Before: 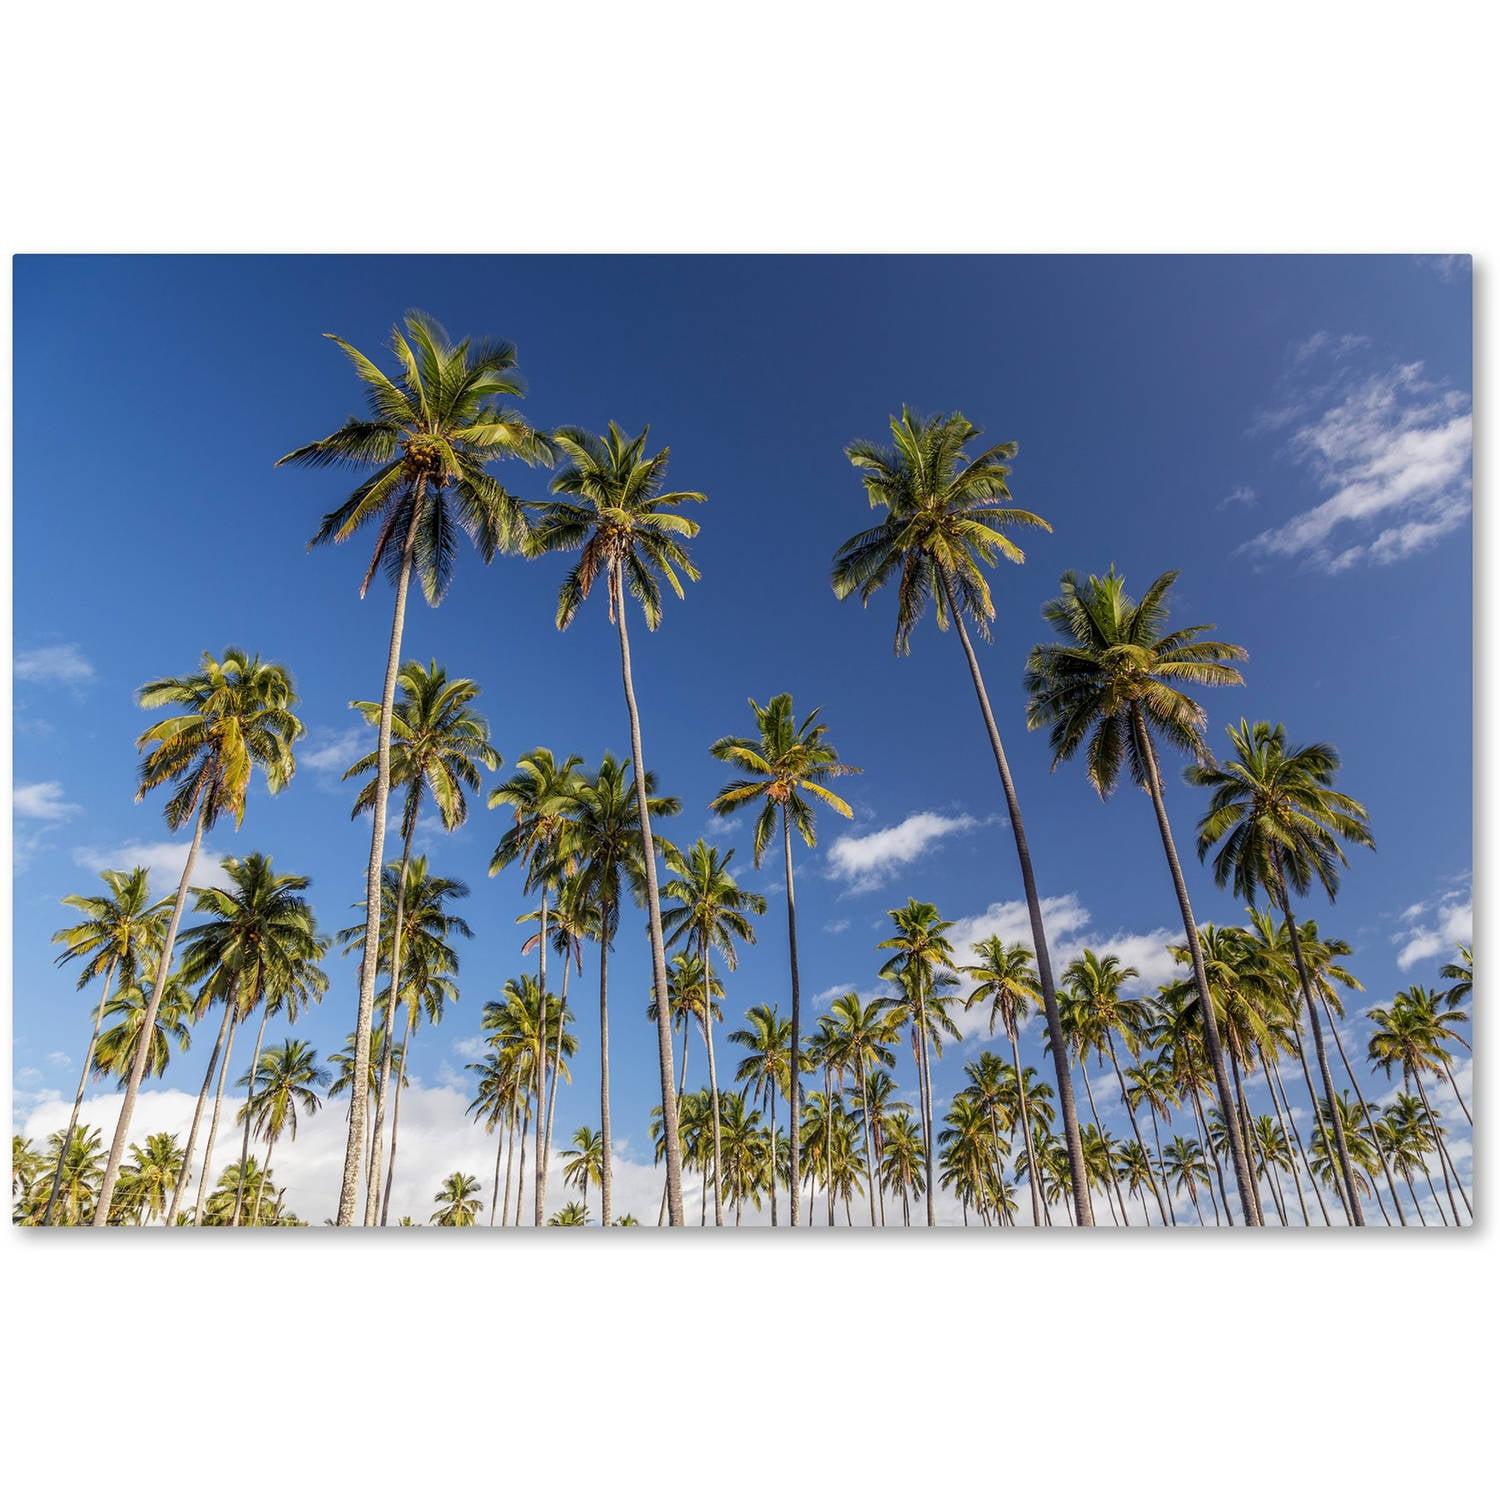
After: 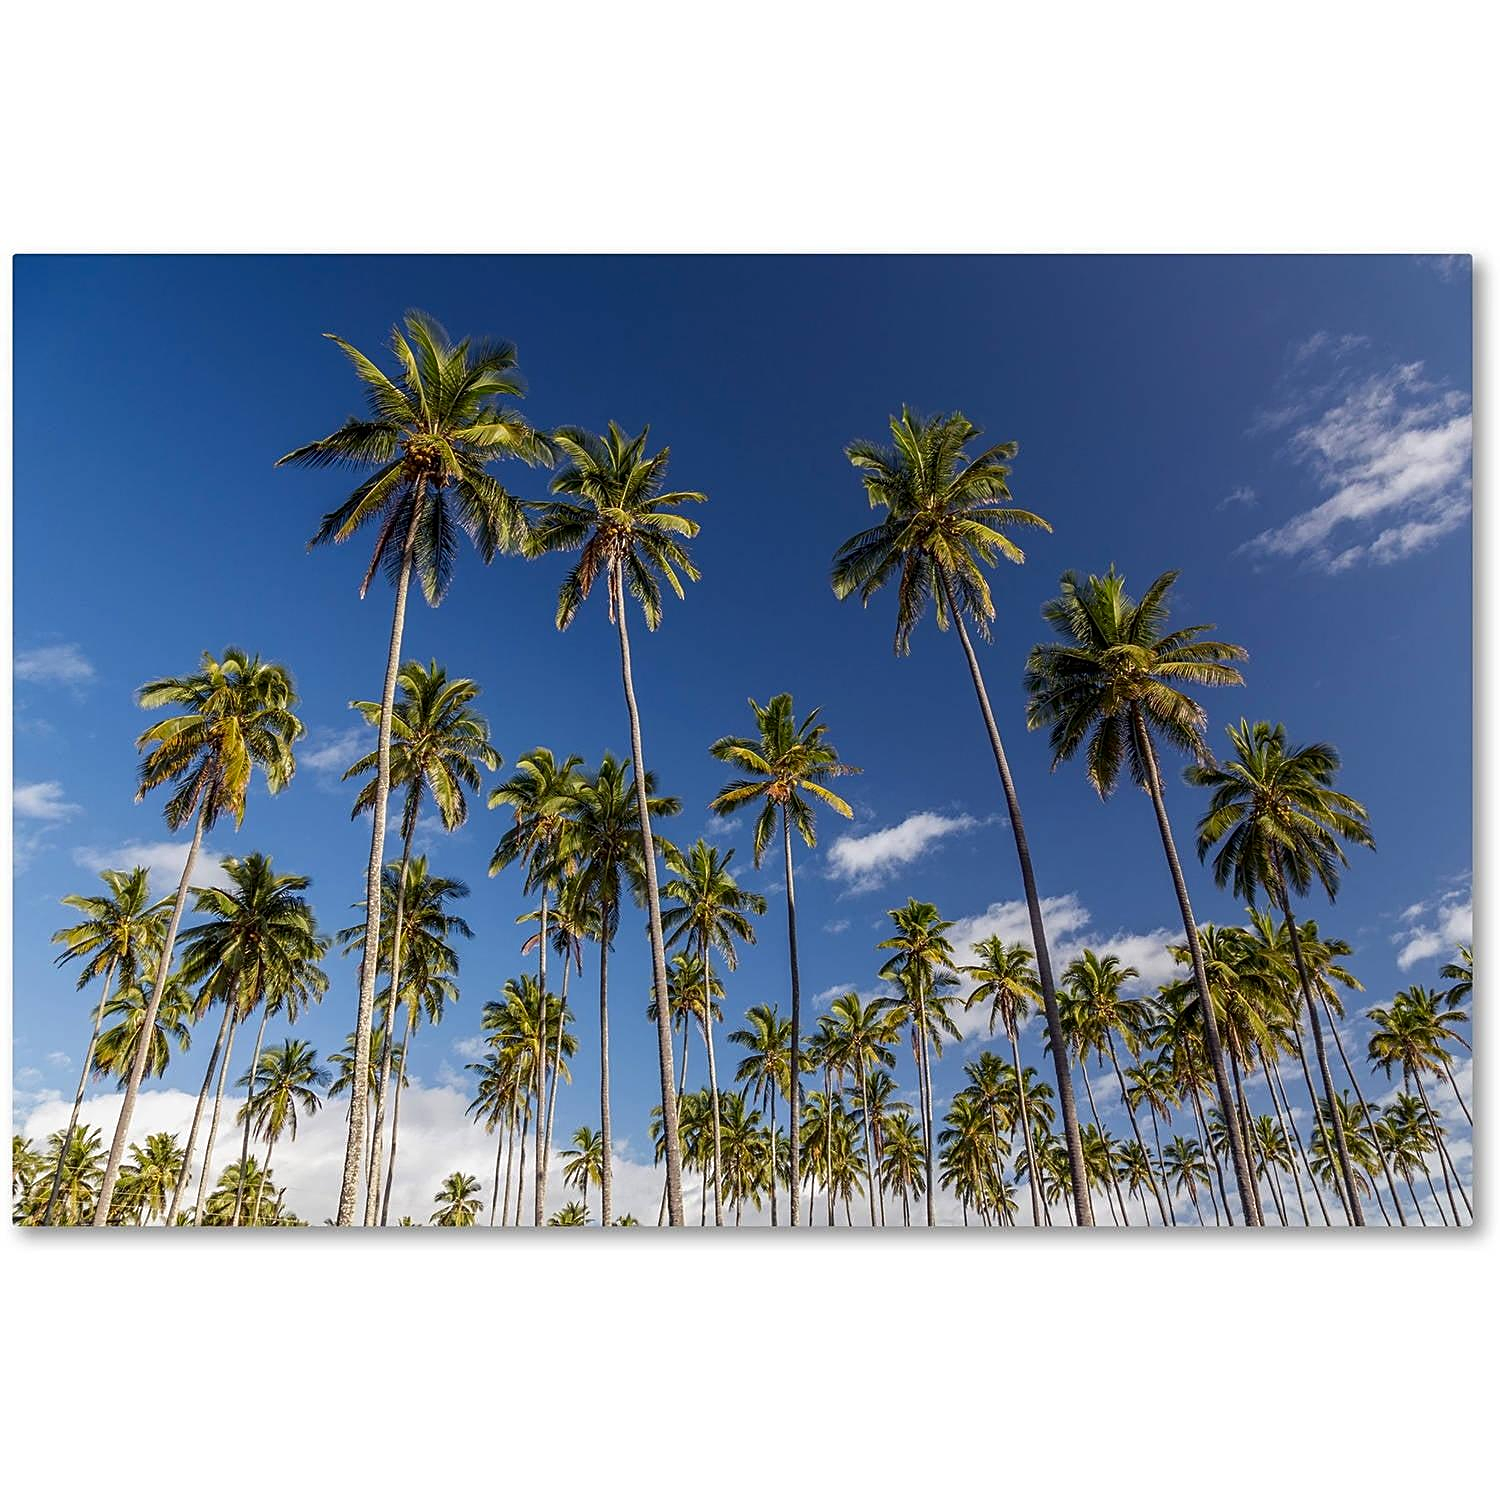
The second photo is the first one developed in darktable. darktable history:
color correction: highlights b* 0.035
sharpen: on, module defaults
contrast brightness saturation: brightness -0.088
